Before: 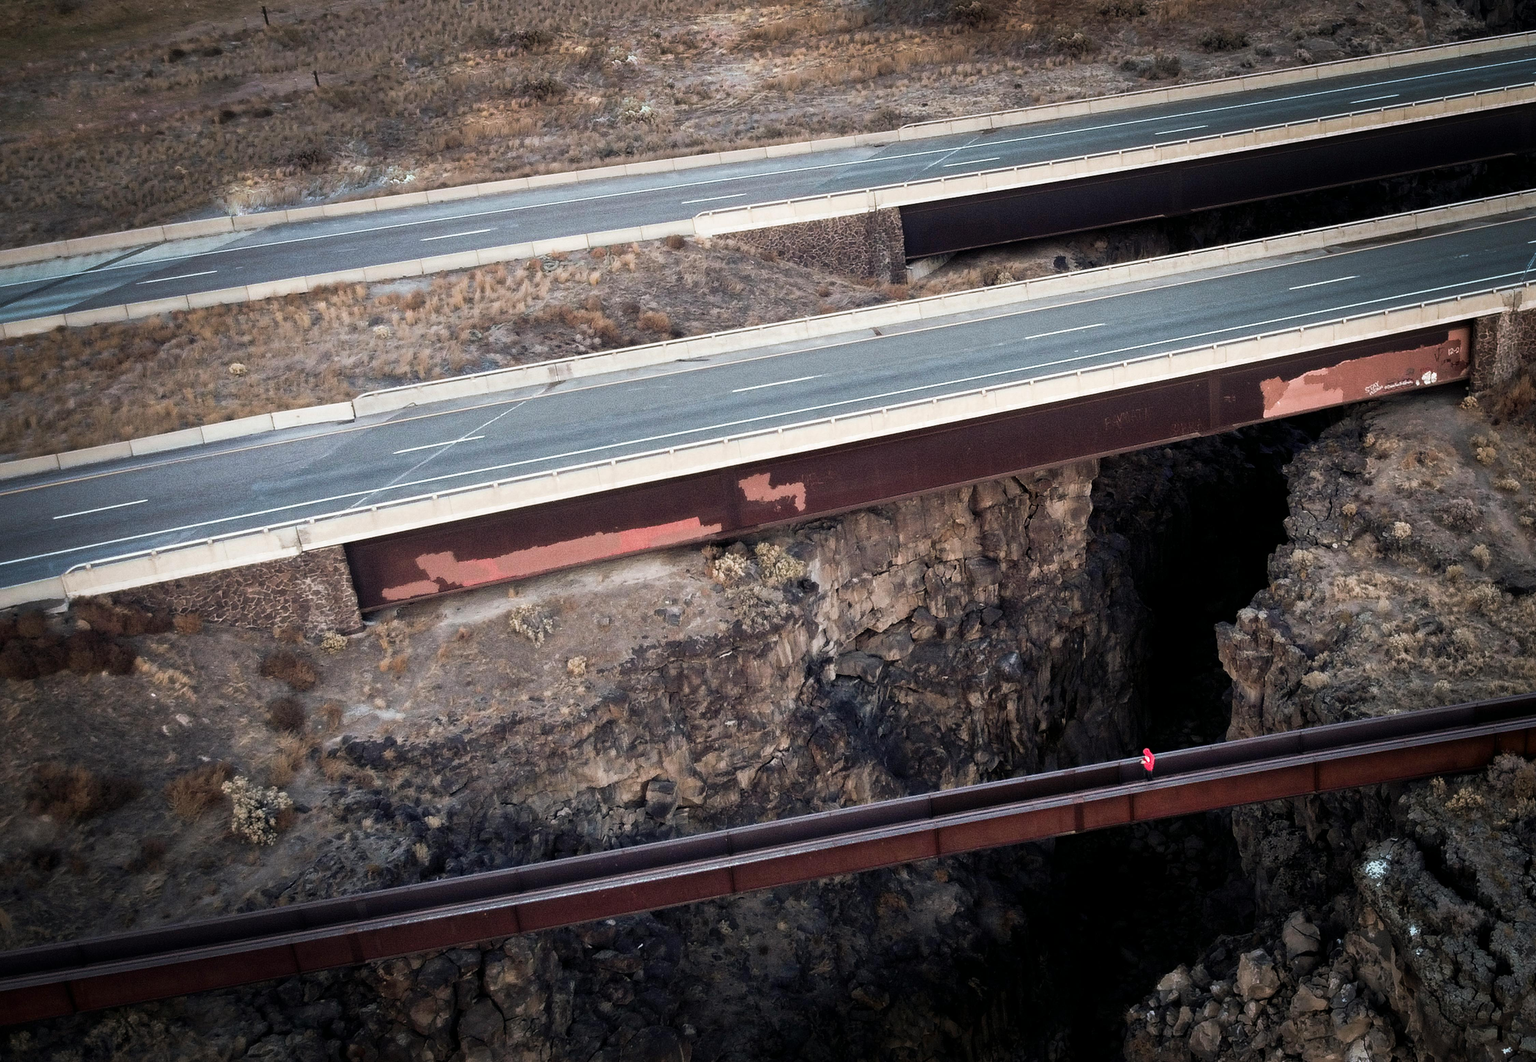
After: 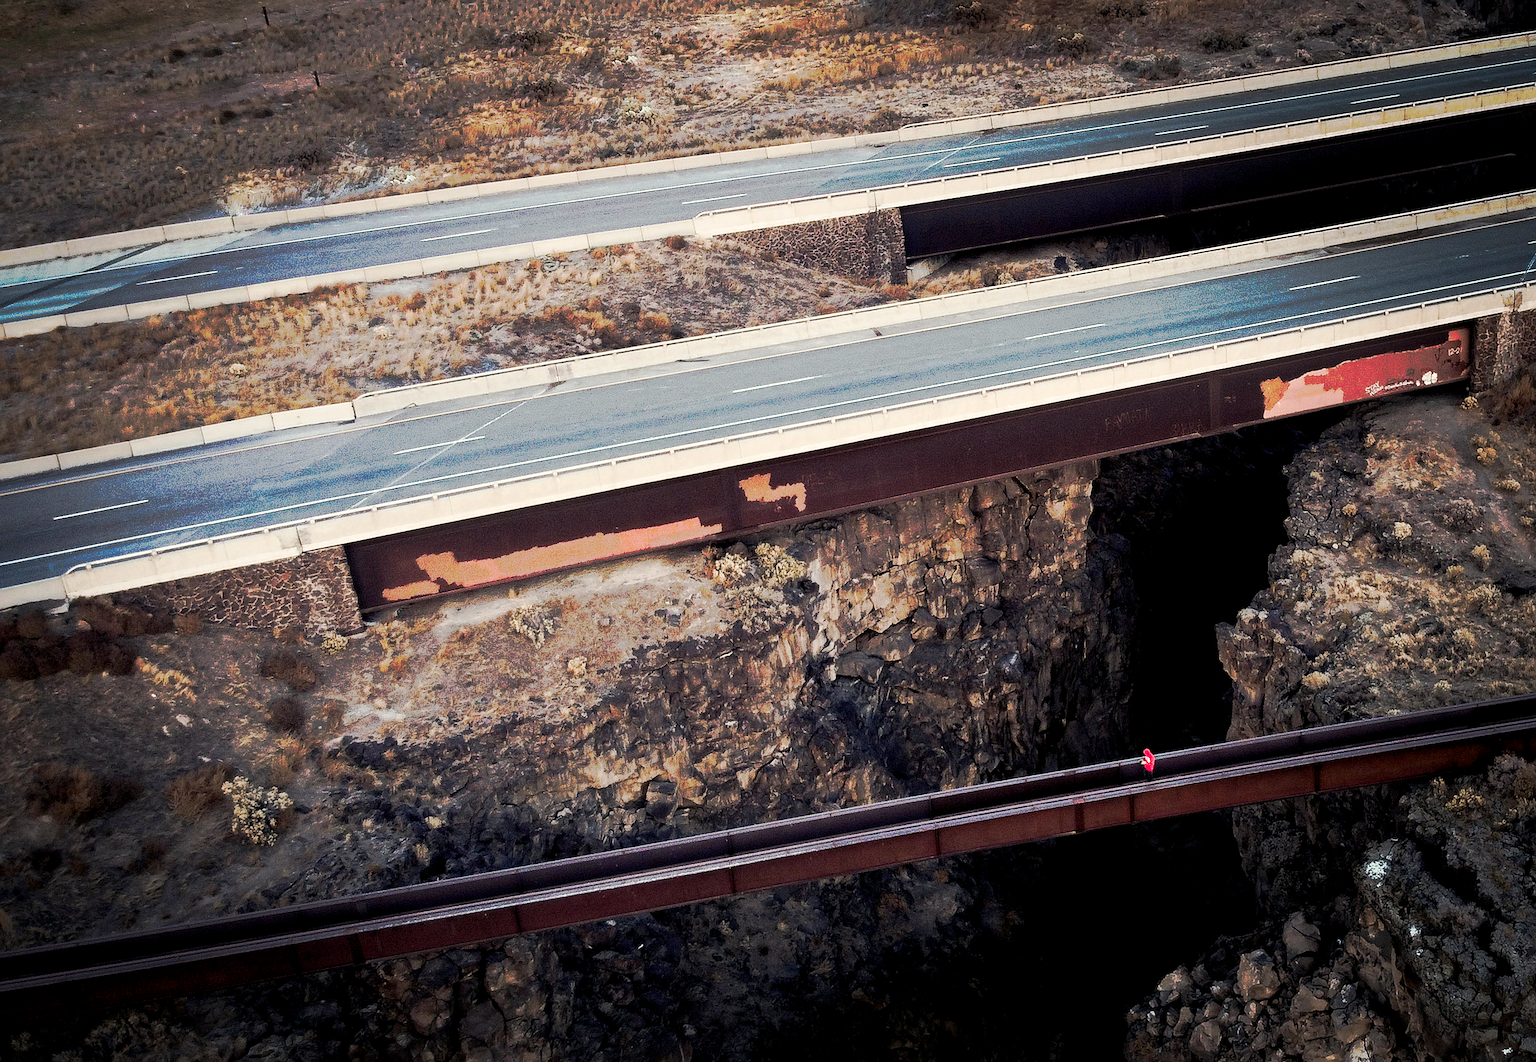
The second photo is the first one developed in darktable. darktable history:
color balance rgb: shadows lift › chroma 2.938%, shadows lift › hue 278.94°, highlights gain › chroma 2.975%, highlights gain › hue 78.03°, global offset › luminance -0.474%, perceptual saturation grading › global saturation 0.2%
sharpen: on, module defaults
tone curve: curves: ch0 [(0, 0) (0.003, 0.003) (0.011, 0.01) (0.025, 0.023) (0.044, 0.042) (0.069, 0.065) (0.1, 0.094) (0.136, 0.127) (0.177, 0.166) (0.224, 0.211) (0.277, 0.26) (0.335, 0.315) (0.399, 0.375) (0.468, 0.44) (0.543, 0.658) (0.623, 0.718) (0.709, 0.782) (0.801, 0.851) (0.898, 0.923) (1, 1)], preserve colors none
exposure: compensate highlight preservation false
